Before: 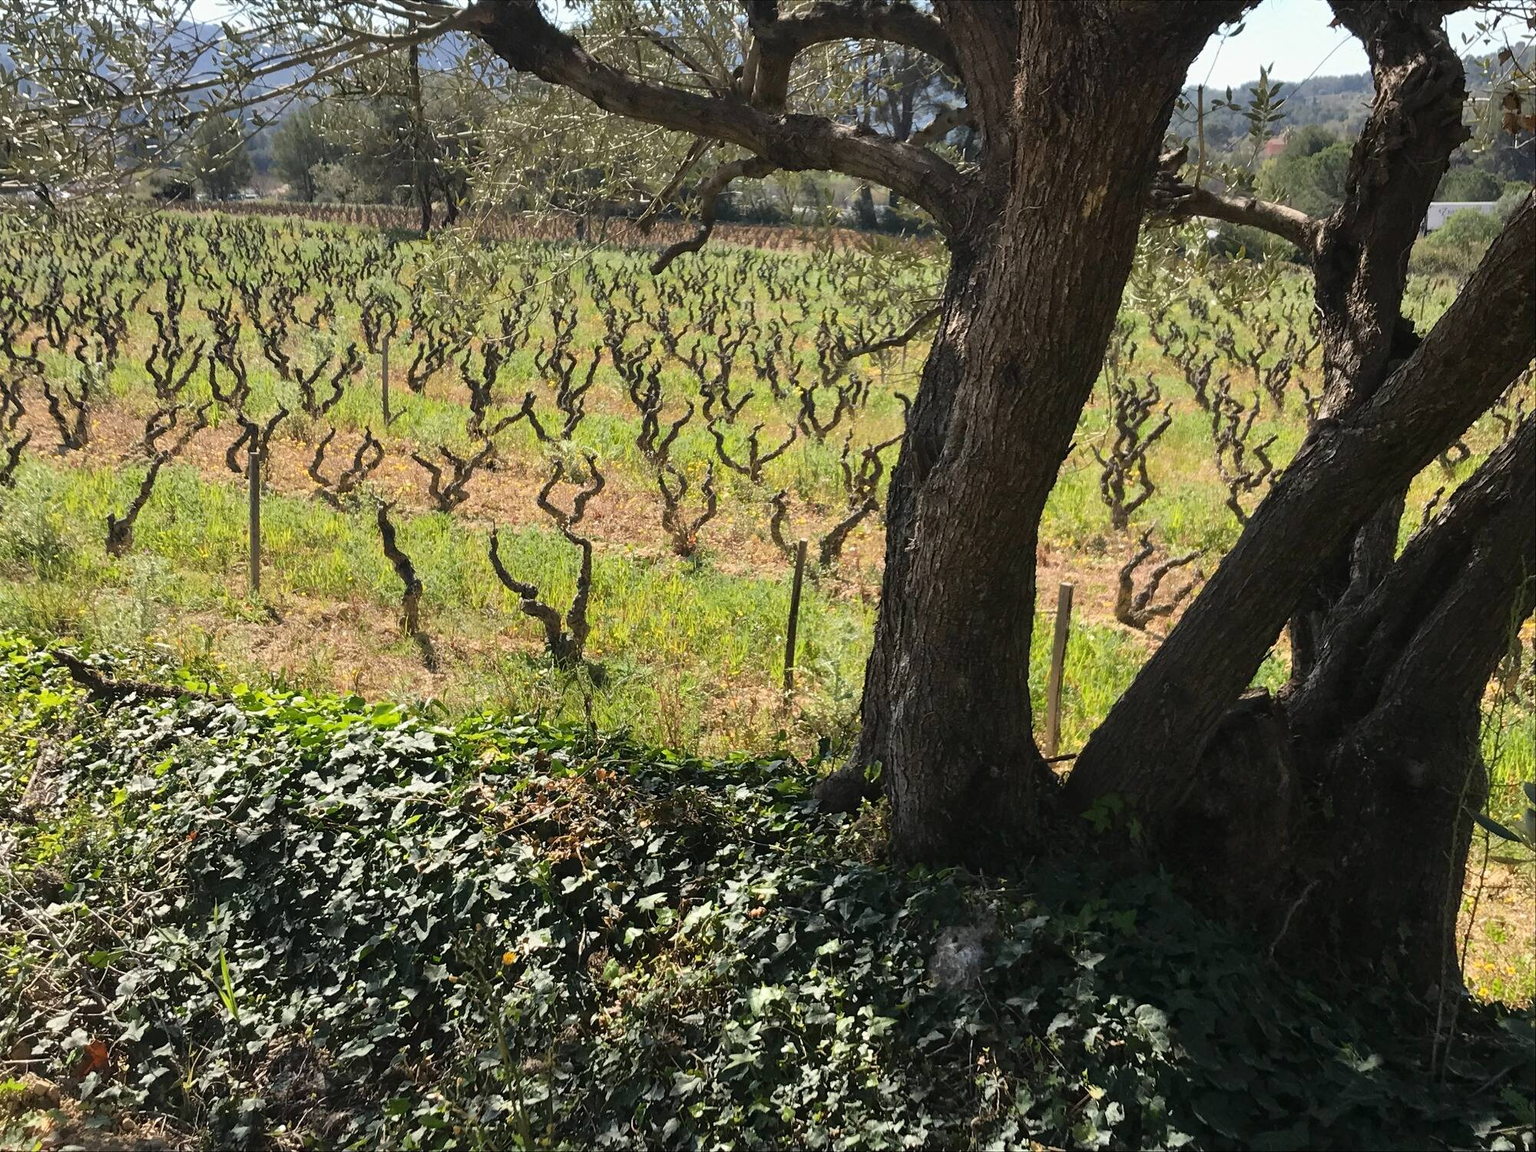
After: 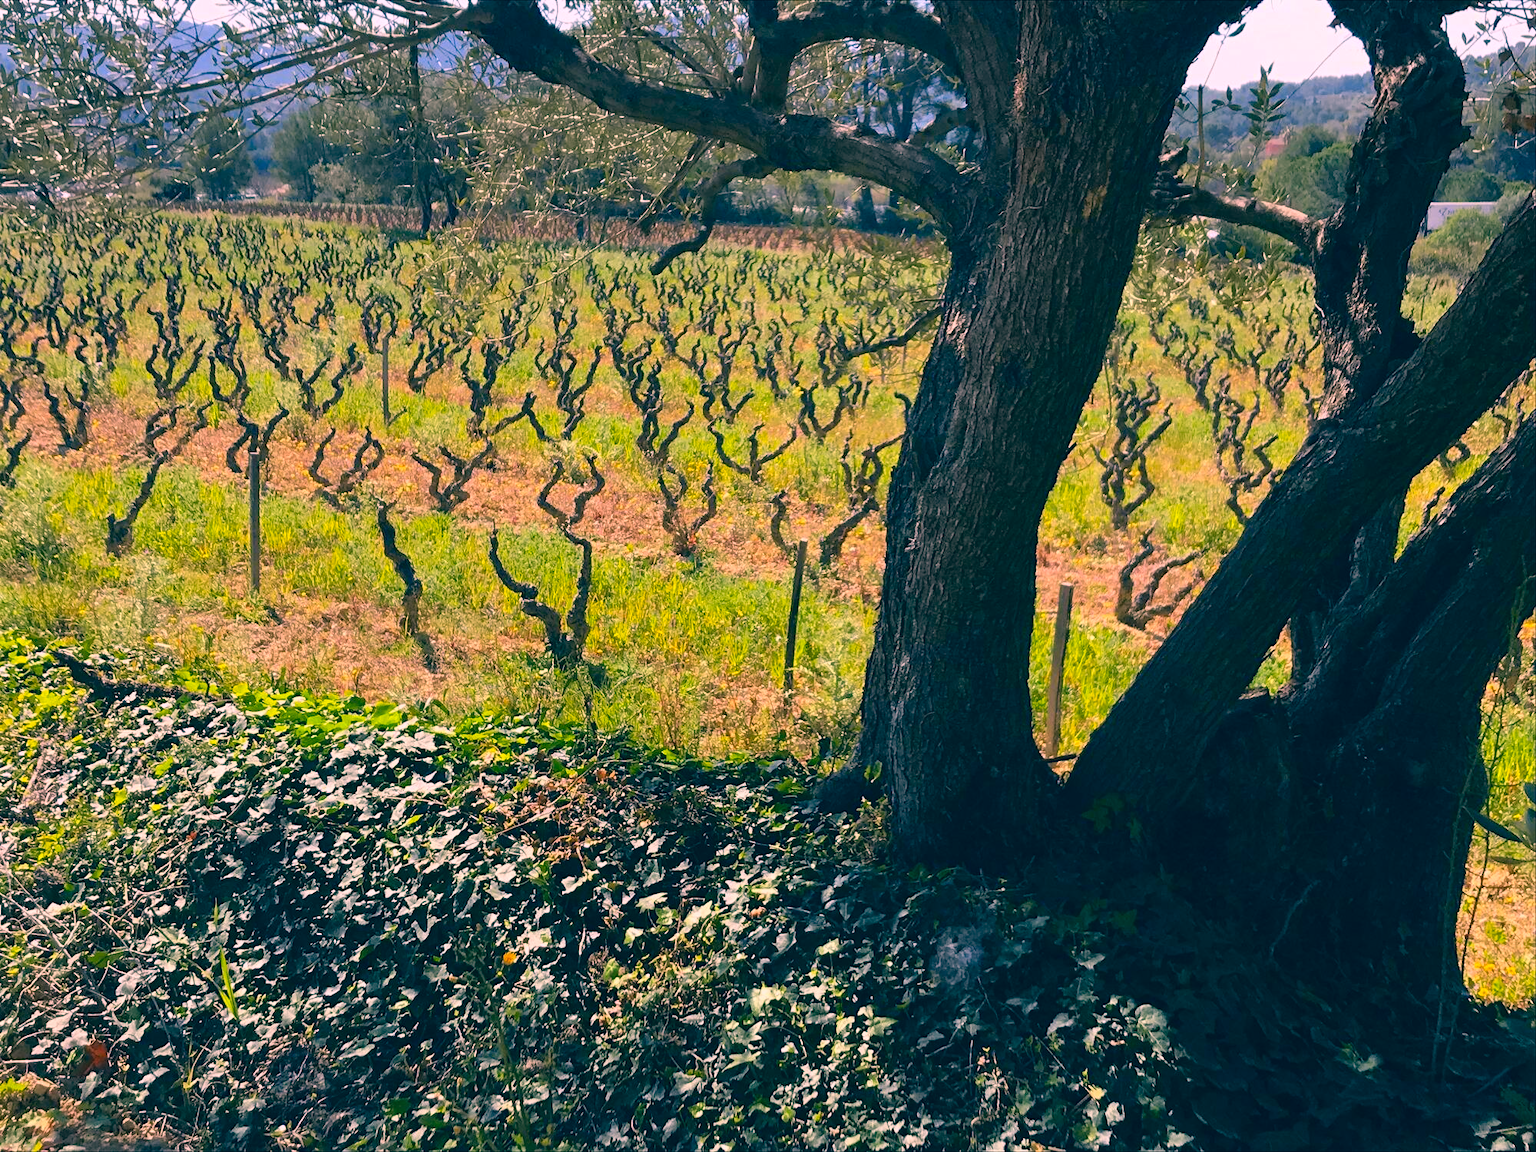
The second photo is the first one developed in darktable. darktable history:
color correction: highlights a* 16.52, highlights b* 0.236, shadows a* -15.11, shadows b* -14.2, saturation 1.51
